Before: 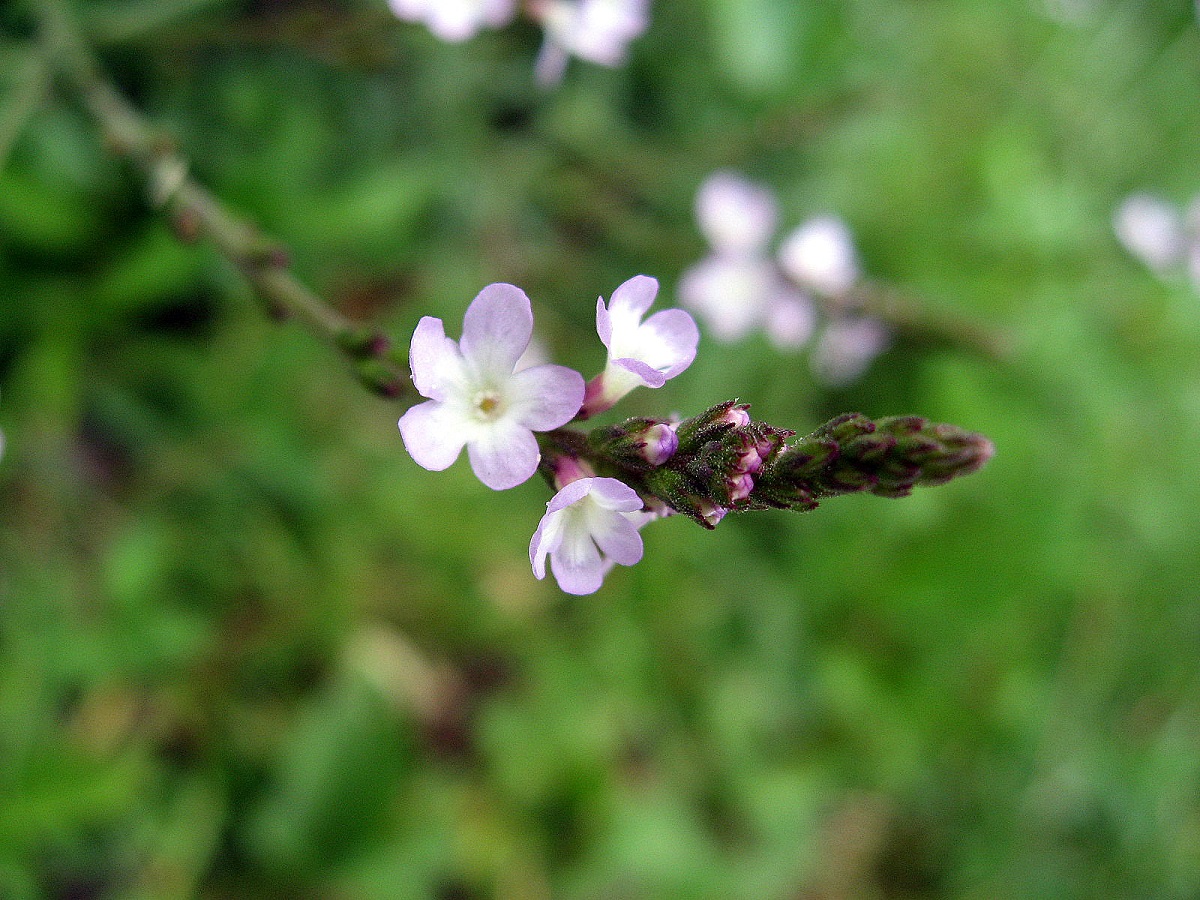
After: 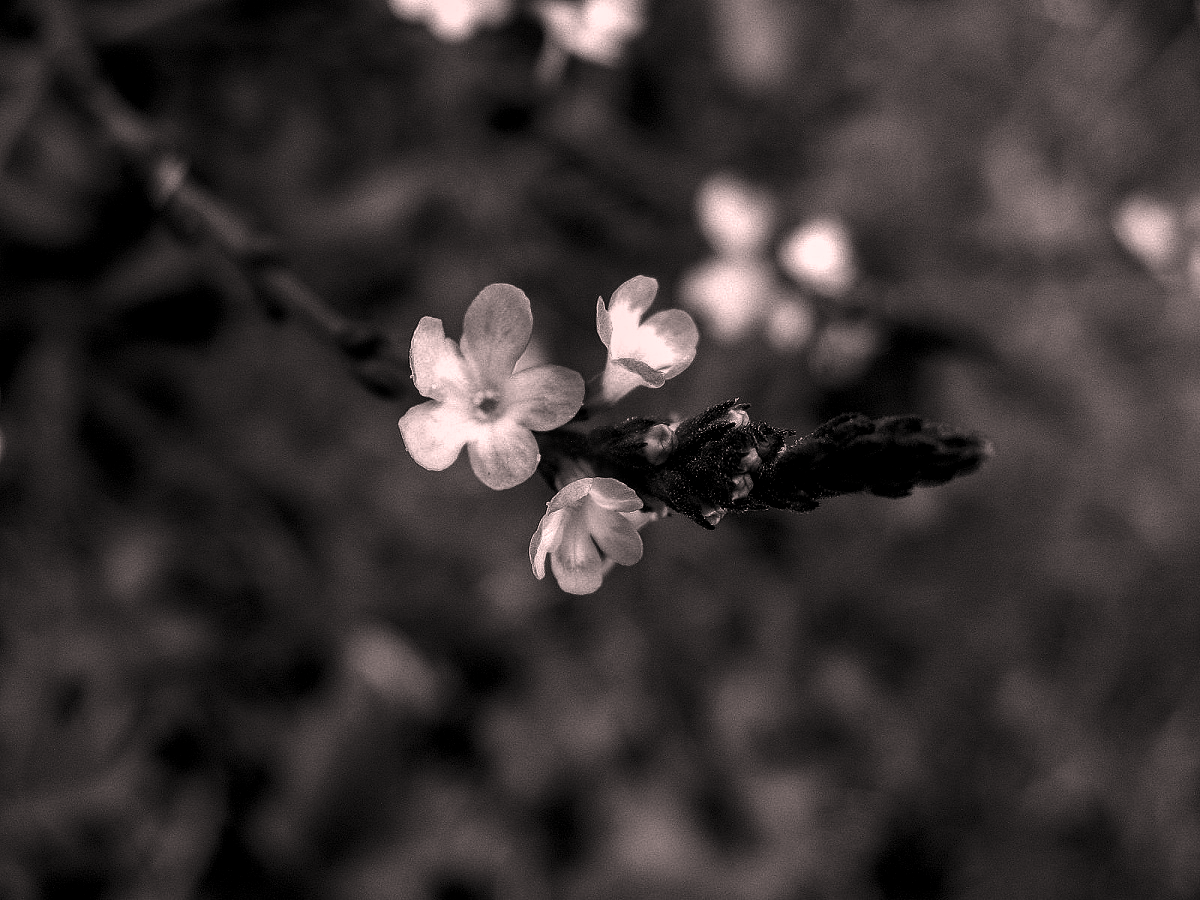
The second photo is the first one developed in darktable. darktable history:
color correction: highlights a* 12.83, highlights b* 5.52
local contrast: detail 130%
contrast brightness saturation: contrast -0.034, brightness -0.604, saturation -0.999
